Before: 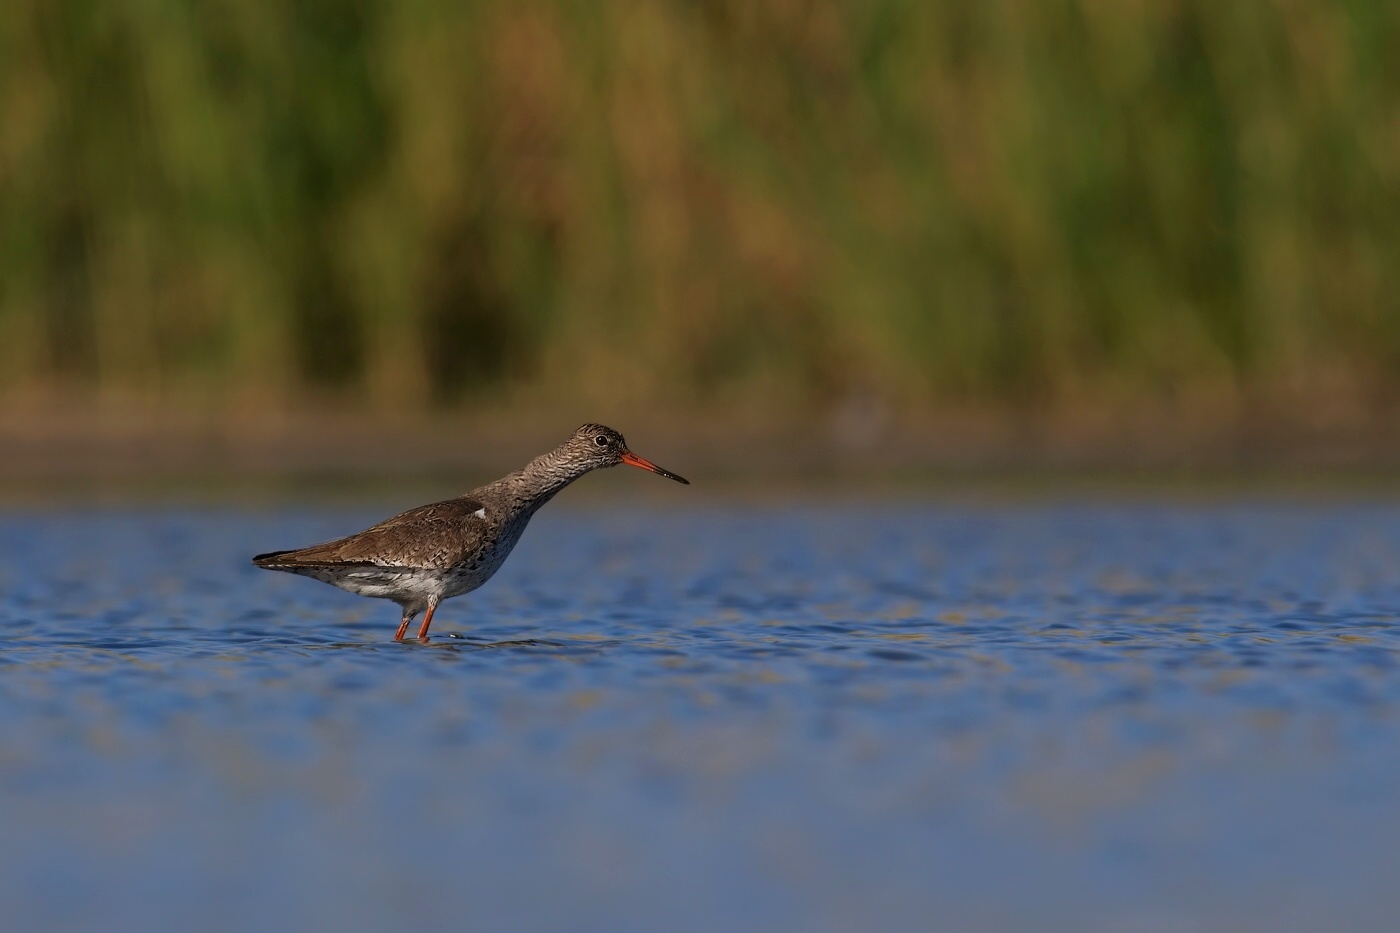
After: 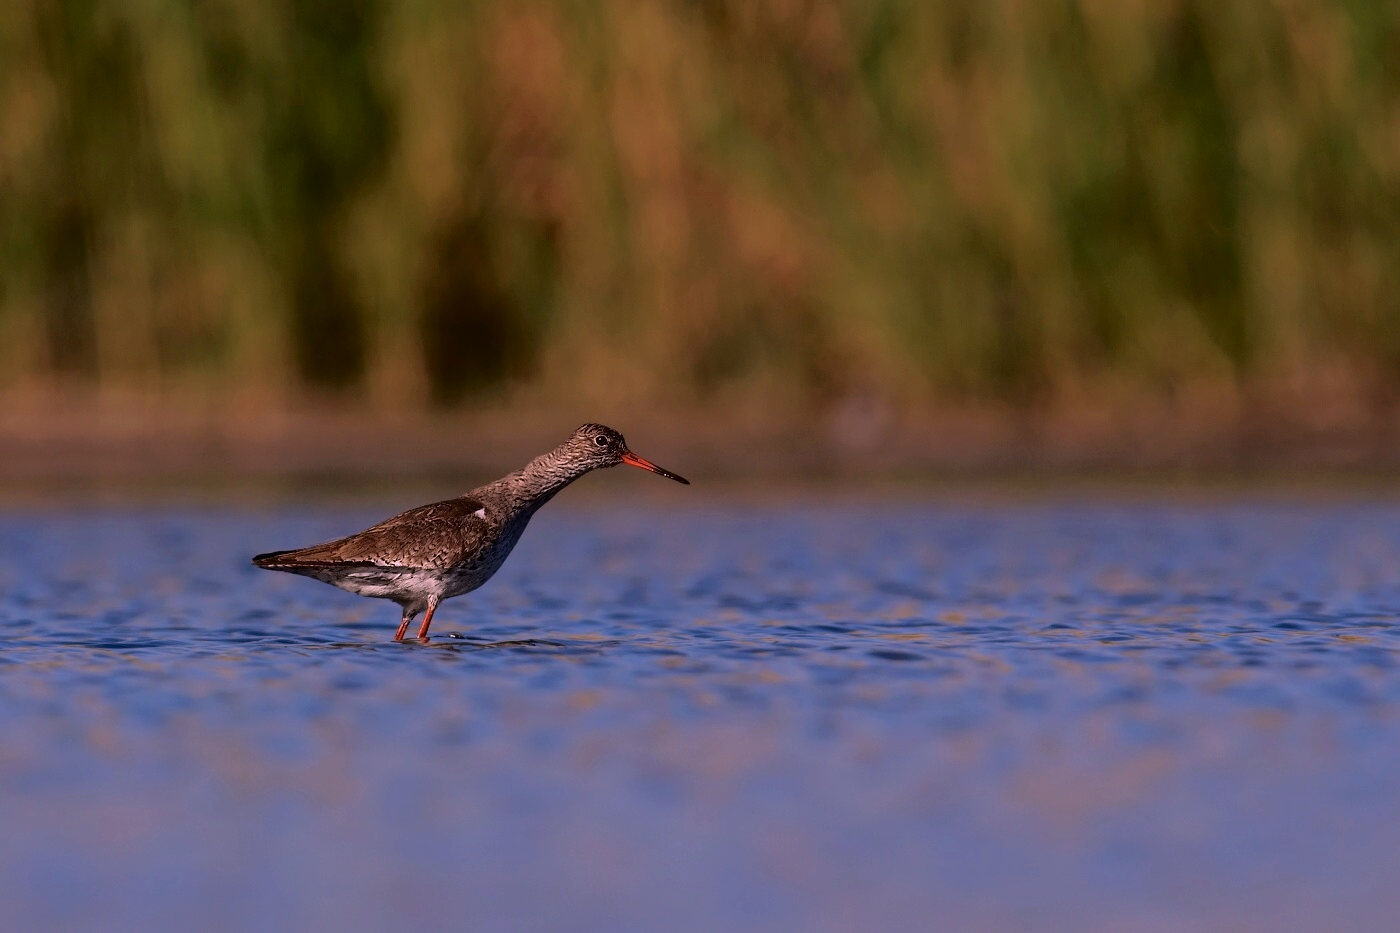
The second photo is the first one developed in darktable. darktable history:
fill light: exposure -2 EV, width 8.6
tone equalizer: -8 EV 0.06 EV, smoothing diameter 25%, edges refinement/feathering 10, preserve details guided filter
white balance: red 1.188, blue 1.11
